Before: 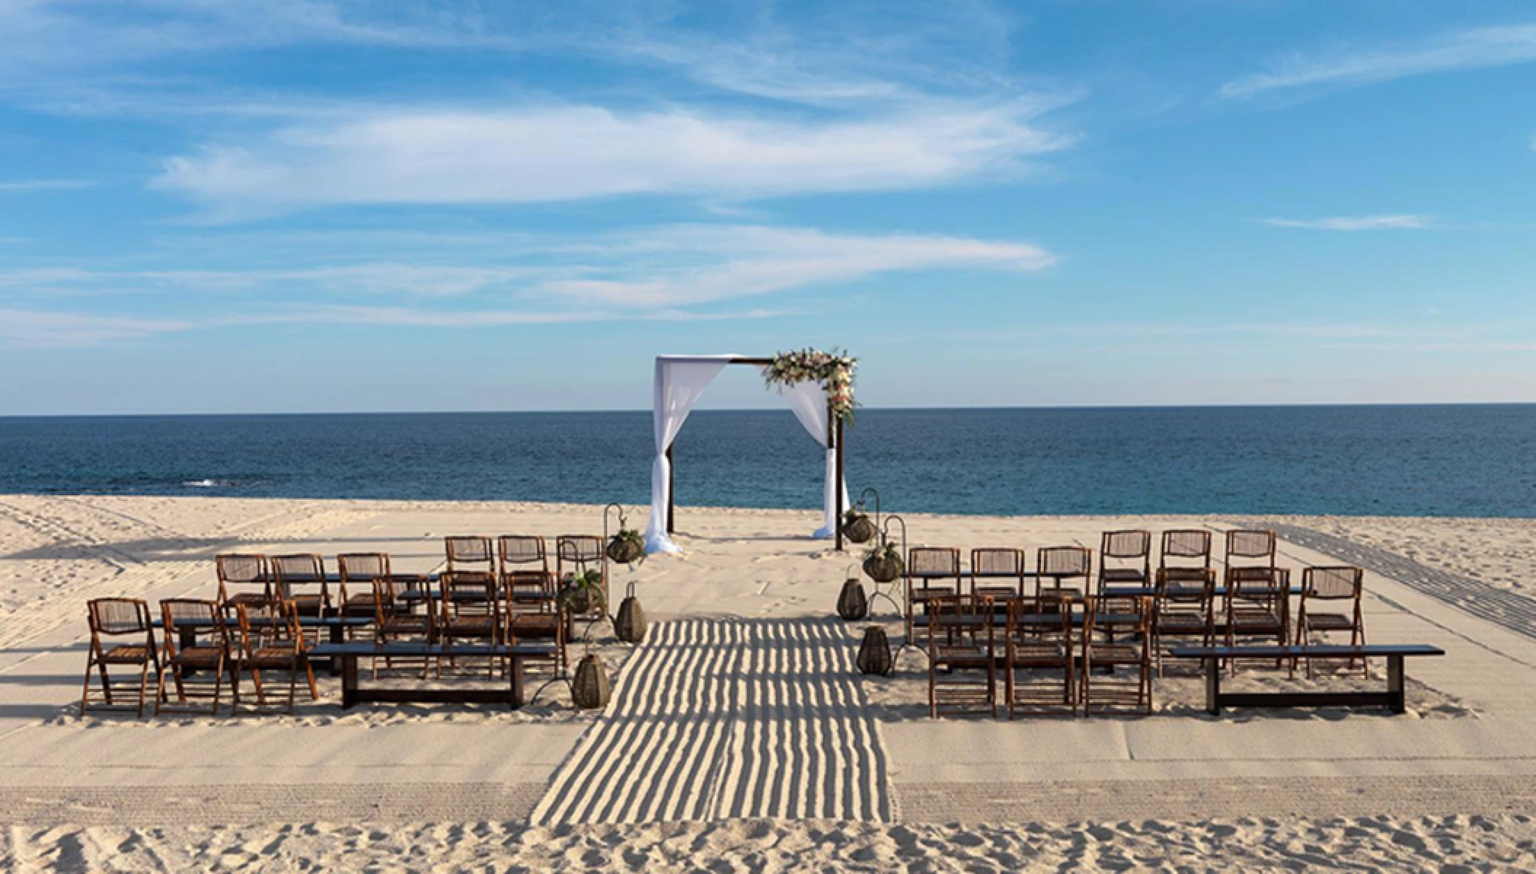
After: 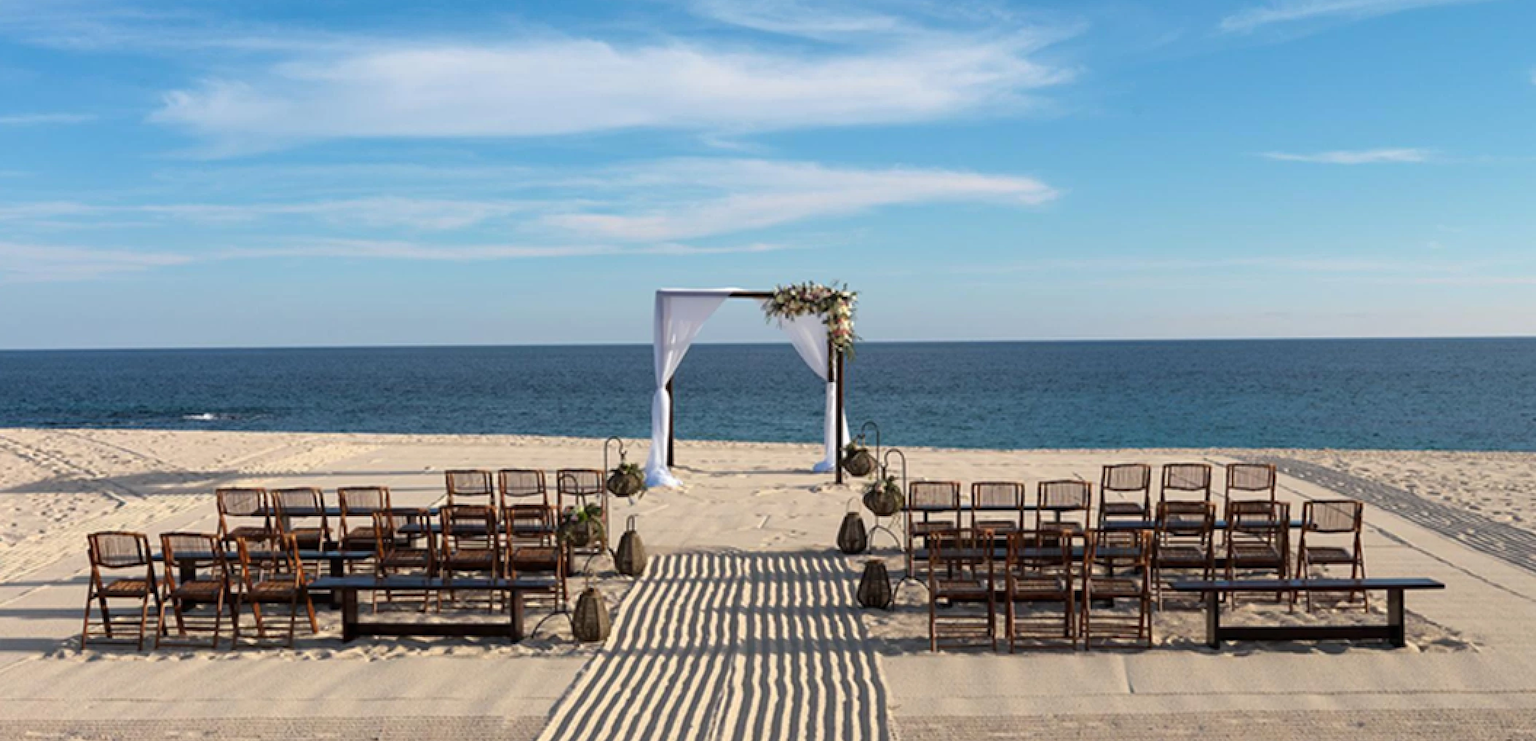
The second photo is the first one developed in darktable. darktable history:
crop: top 7.617%, bottom 7.454%
